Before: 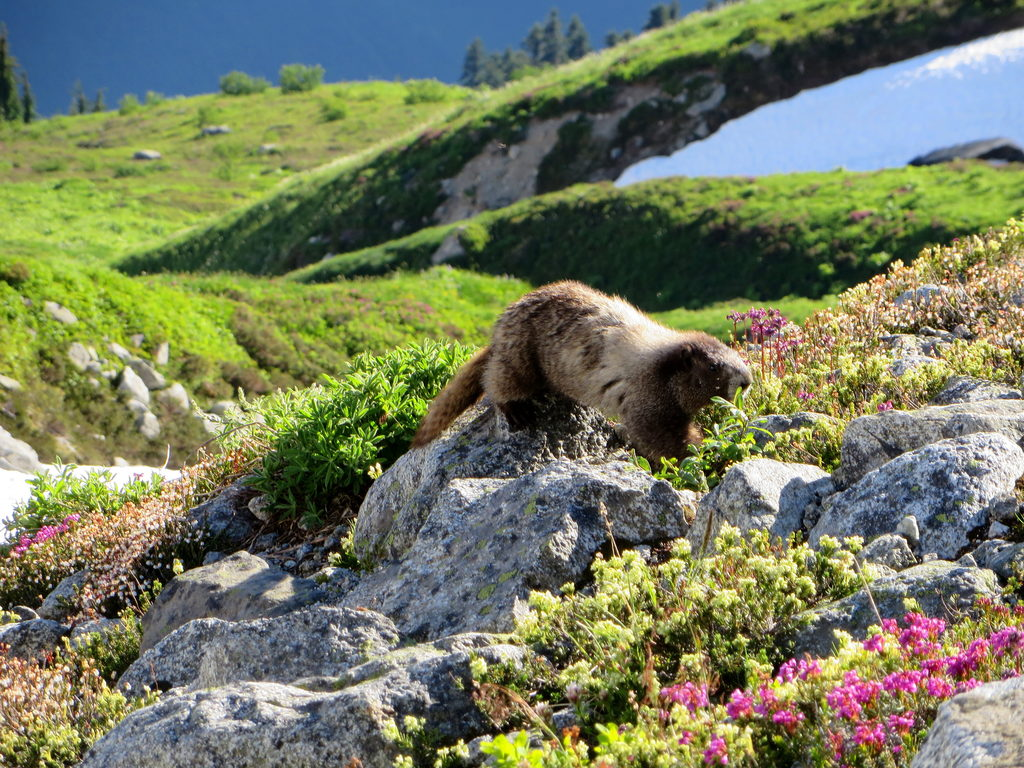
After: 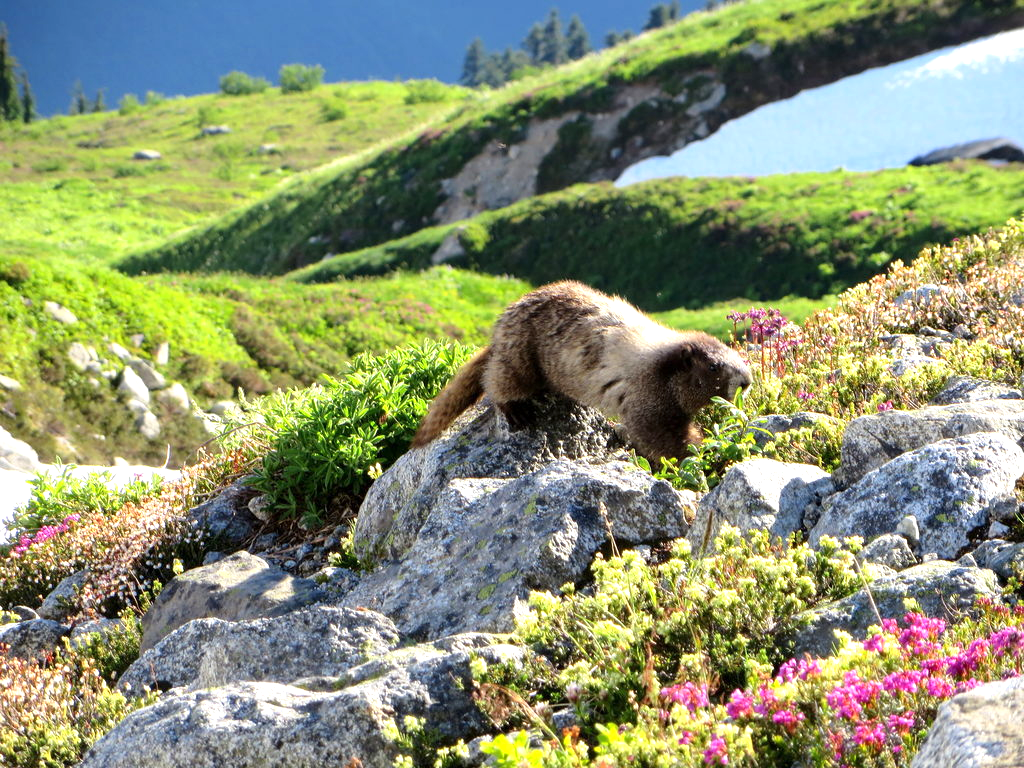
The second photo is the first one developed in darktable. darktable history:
exposure: exposure 0.58 EV, compensate exposure bias true, compensate highlight preservation false
